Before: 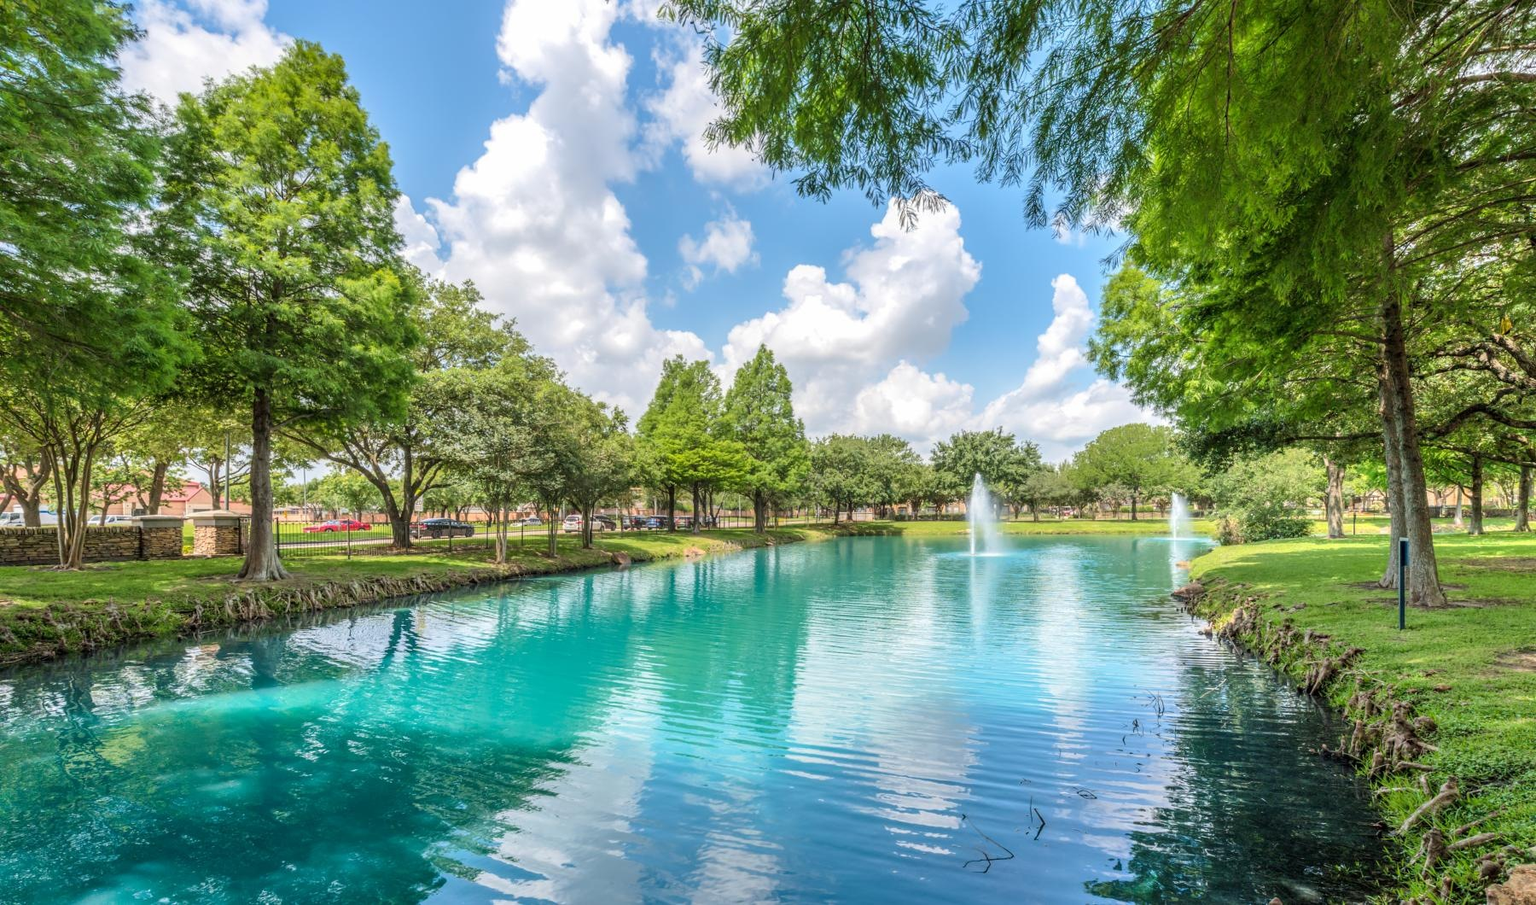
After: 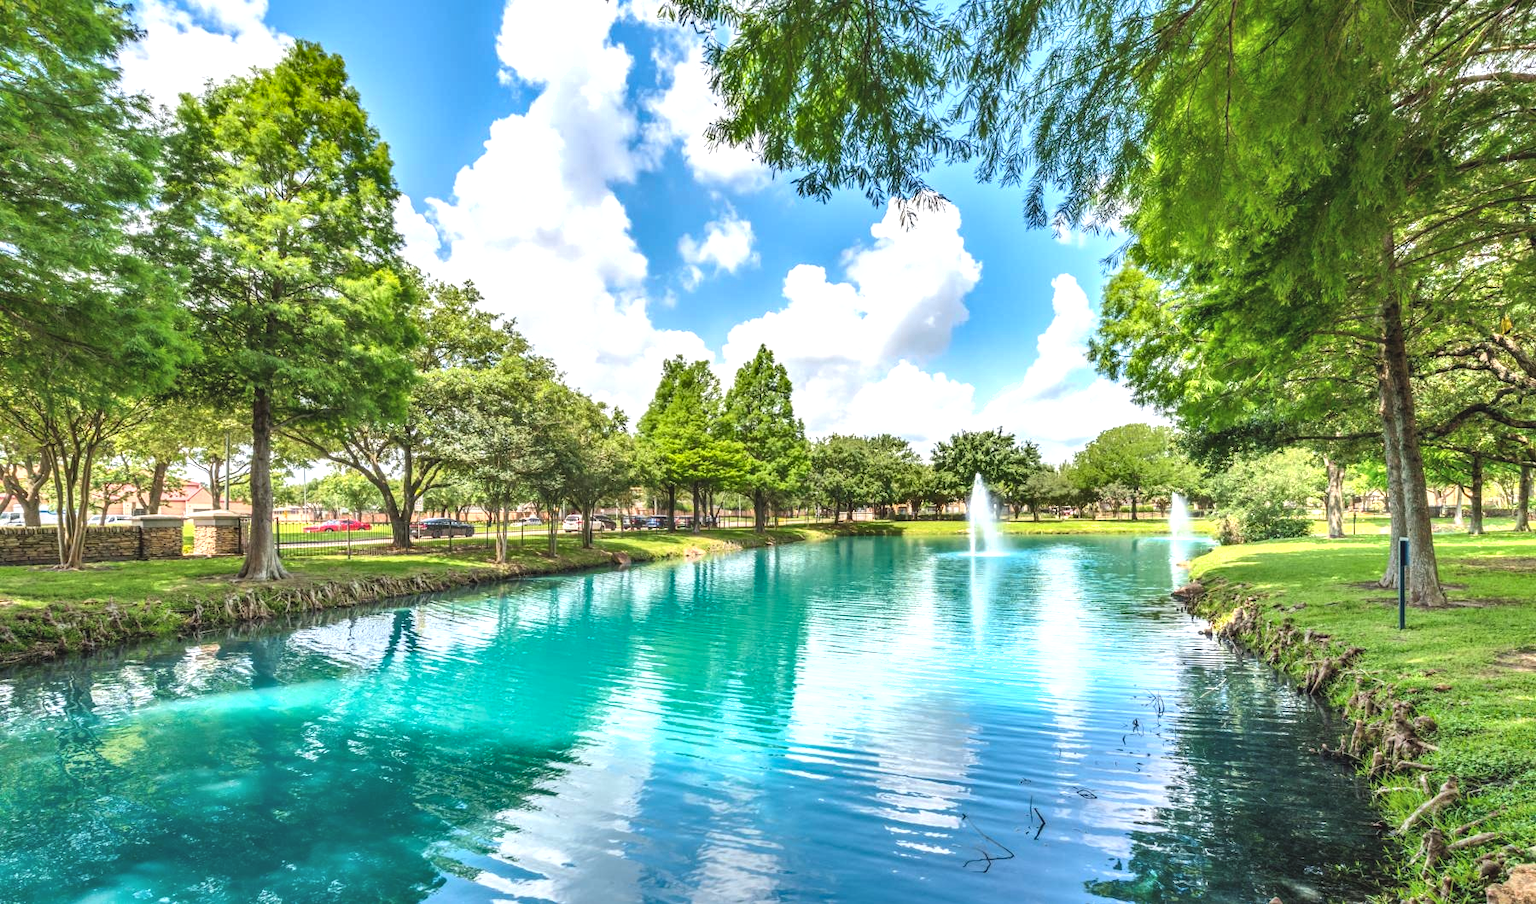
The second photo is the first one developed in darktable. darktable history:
shadows and highlights: shadows 60, soften with gaussian
exposure: black level correction -0.005, exposure 0.622 EV, compensate highlight preservation false
